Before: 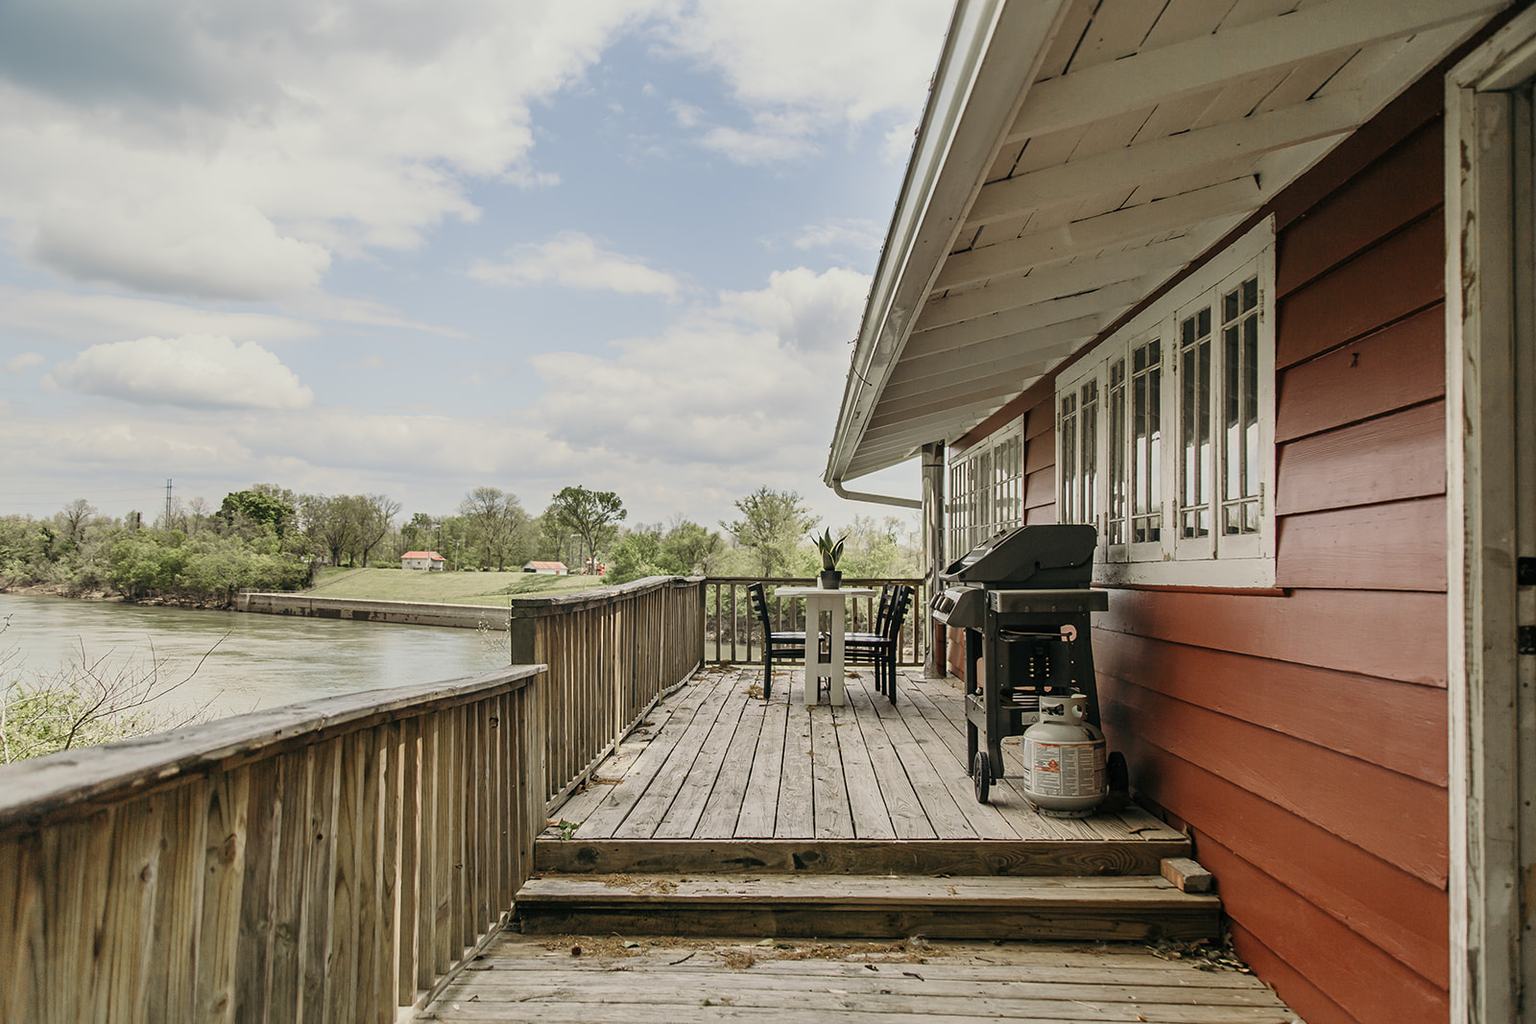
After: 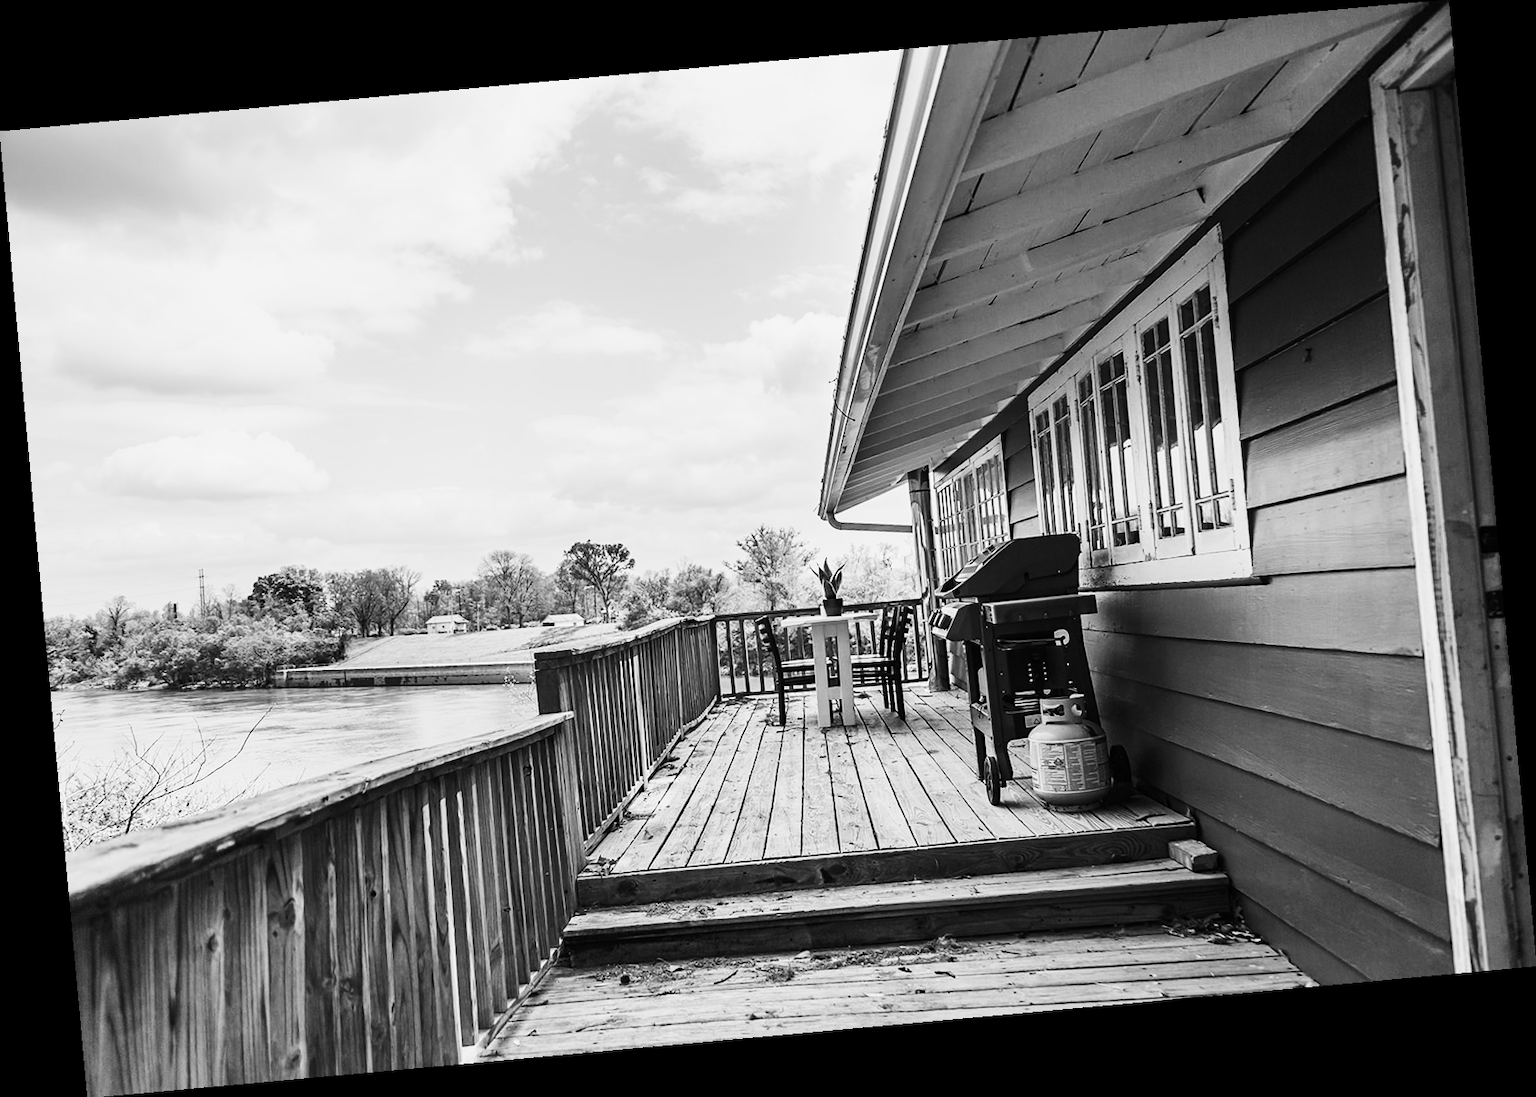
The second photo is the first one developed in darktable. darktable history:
contrast brightness saturation: contrast 0.39, brightness 0.1
rotate and perspective: rotation -5.2°, automatic cropping off
monochrome: on, module defaults
